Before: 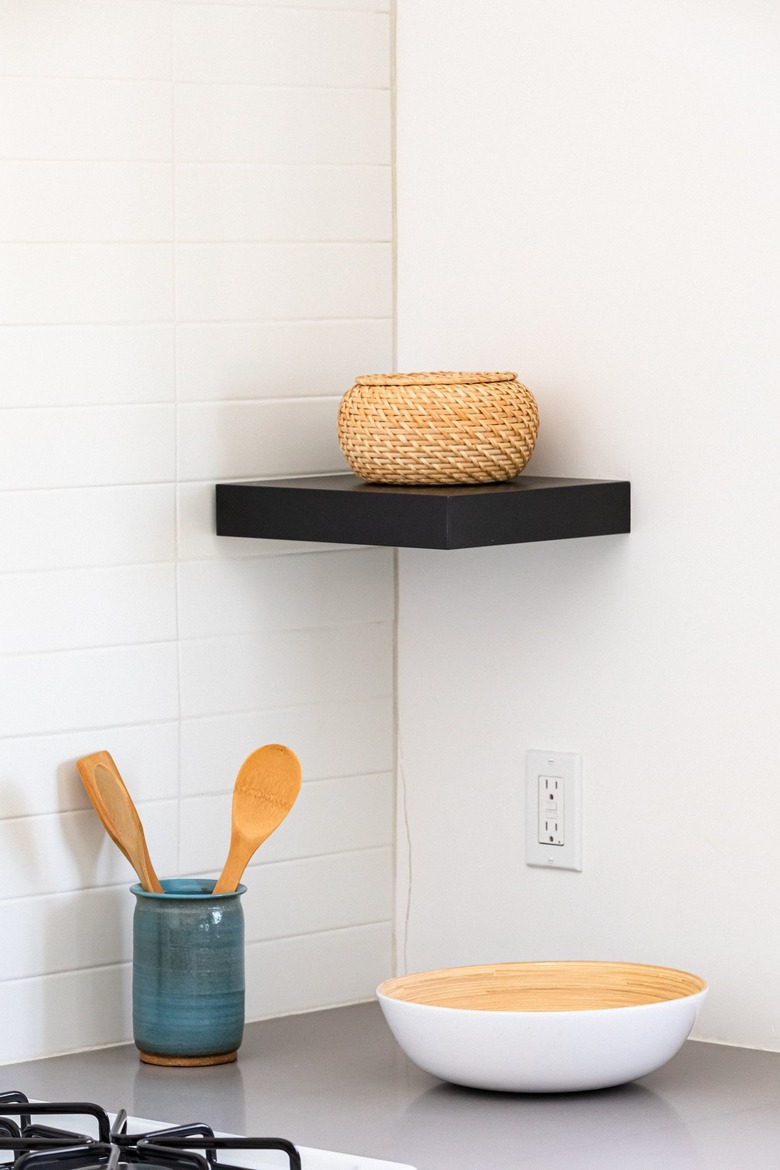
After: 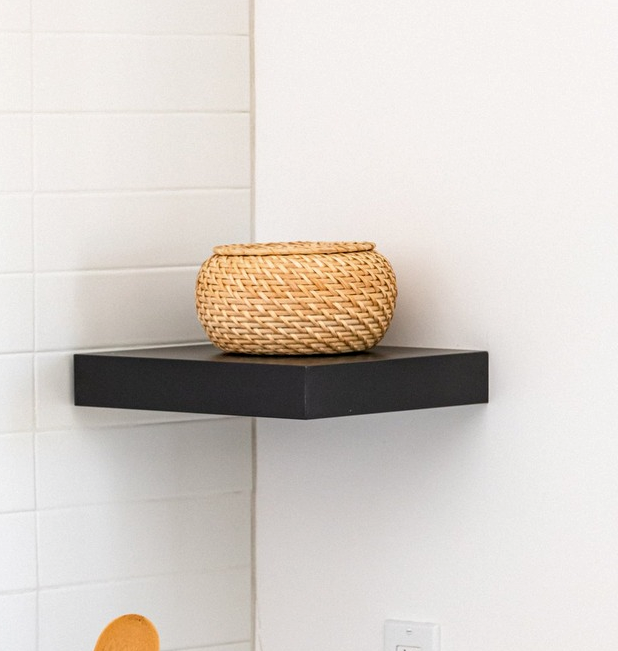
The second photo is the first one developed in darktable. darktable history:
local contrast: on, module defaults
color correction: highlights a* 0.014, highlights b* -0.282
crop: left 18.285%, top 11.117%, right 2.44%, bottom 33.203%
